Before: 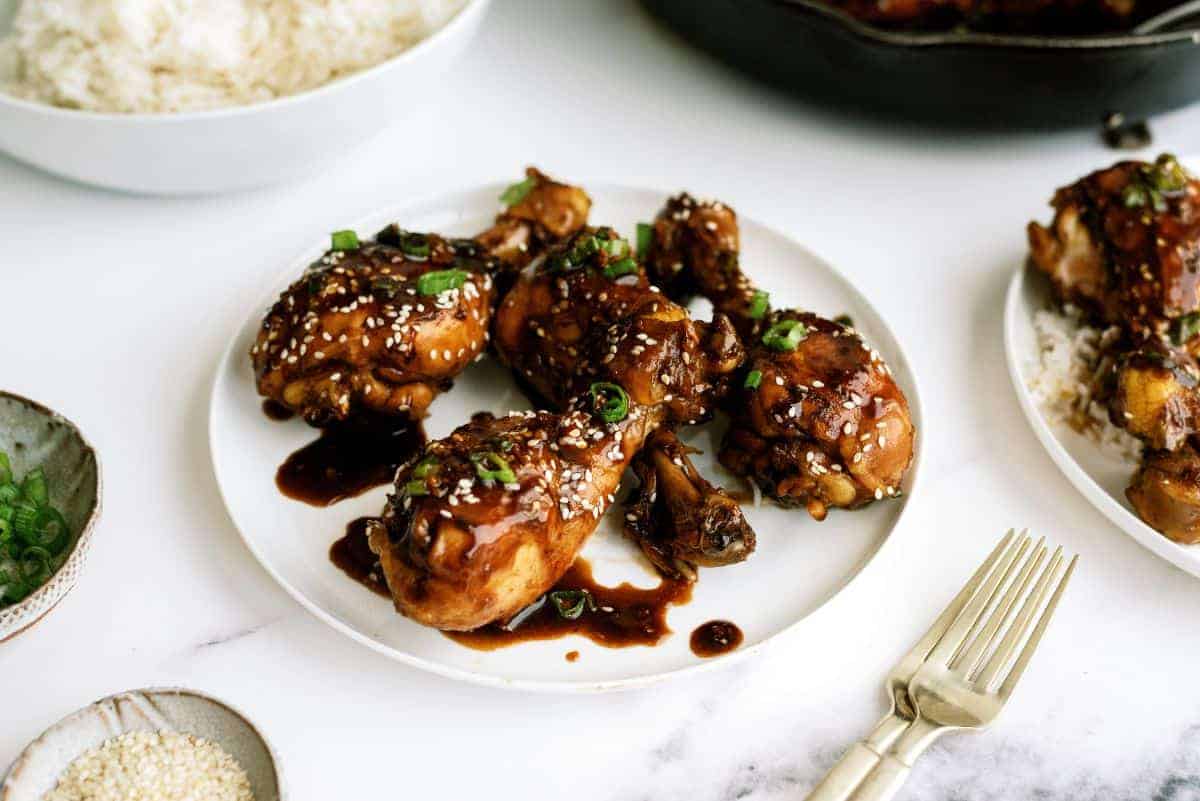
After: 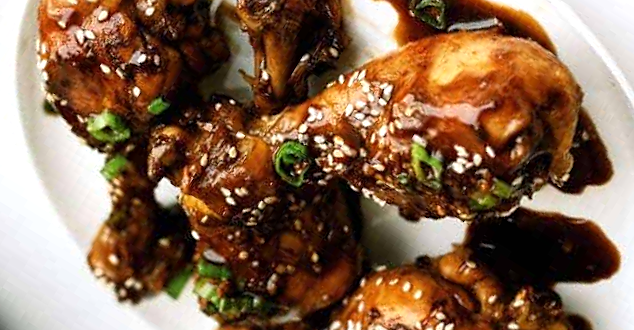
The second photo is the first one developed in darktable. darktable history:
crop and rotate: angle 148.61°, left 9.203%, top 15.662%, right 4.439%, bottom 16.942%
sharpen: amount 0.207
exposure: exposure 0.2 EV, compensate highlight preservation false
